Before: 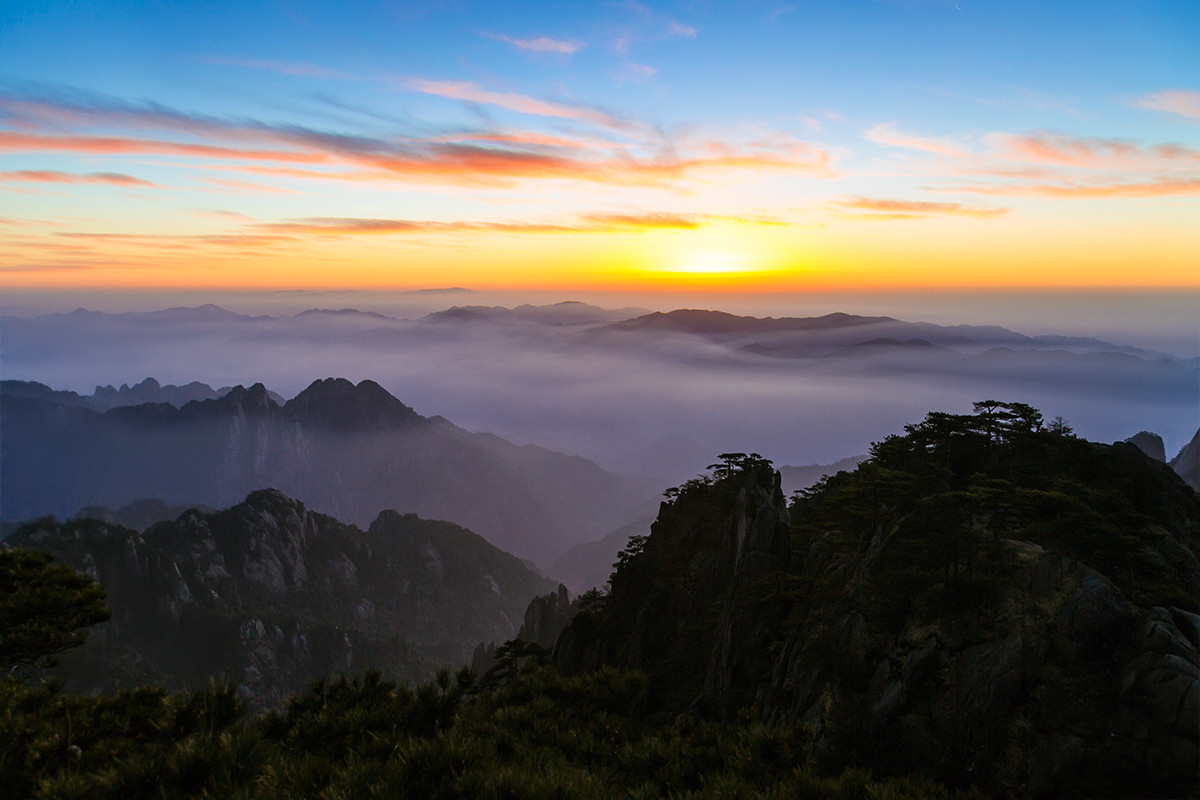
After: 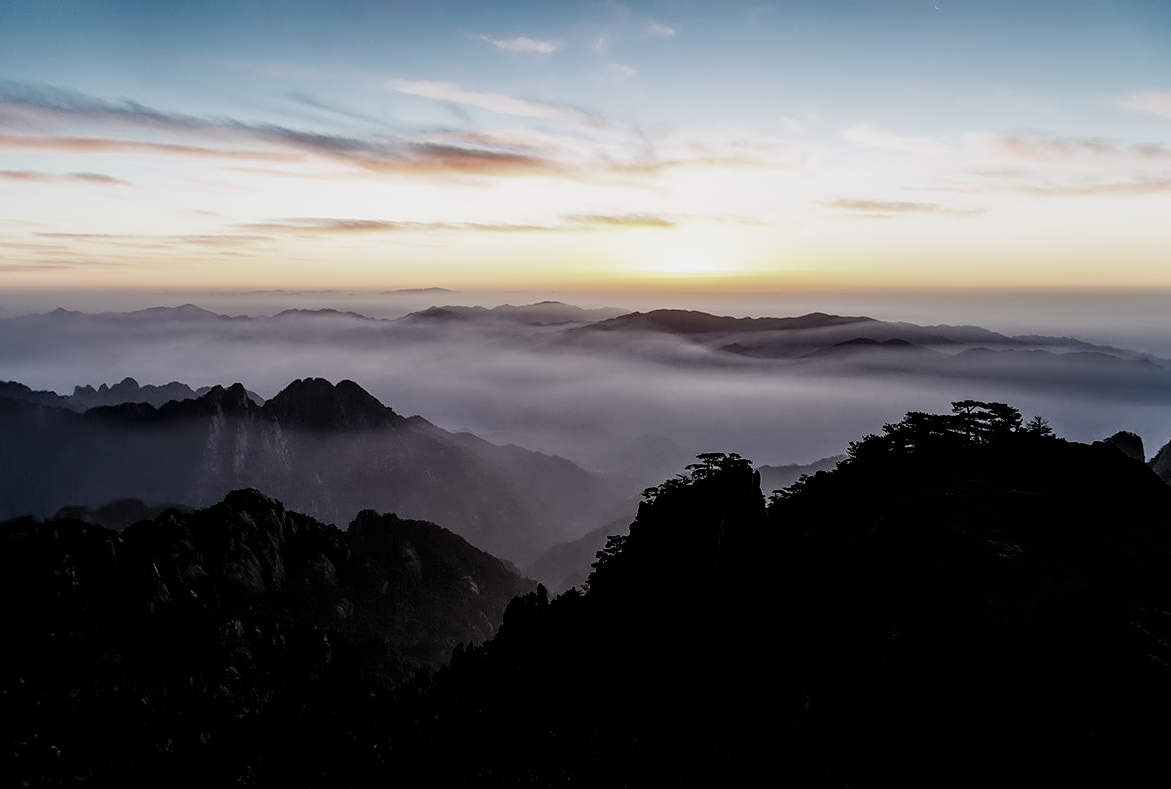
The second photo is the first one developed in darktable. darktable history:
crop and rotate: left 1.79%, right 0.58%, bottom 1.37%
local contrast: detail 130%
contrast equalizer: y [[0.5 ×4, 0.524, 0.59], [0.5 ×6], [0.5 ×6], [0, 0, 0, 0.01, 0.045, 0.012], [0, 0, 0, 0.044, 0.195, 0.131]]
filmic rgb: black relative exposure -5.04 EV, white relative exposure 3.54 EV, hardness 3.16, contrast 1.41, highlights saturation mix -30.53%, preserve chrominance no, color science v5 (2021), iterations of high-quality reconstruction 0
